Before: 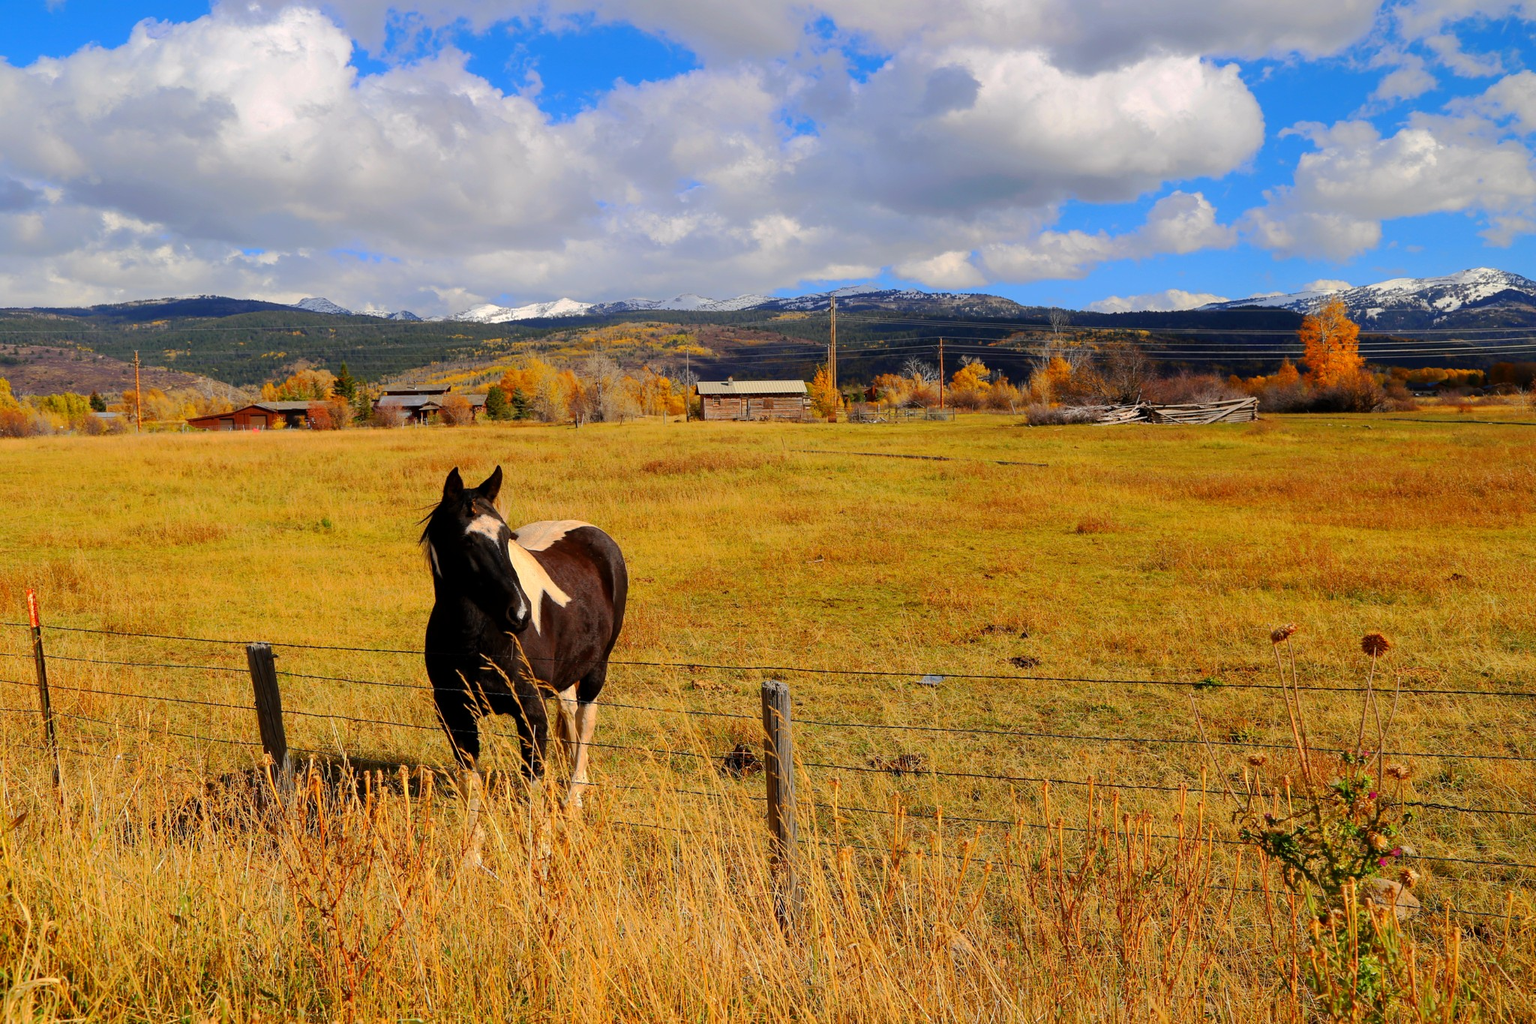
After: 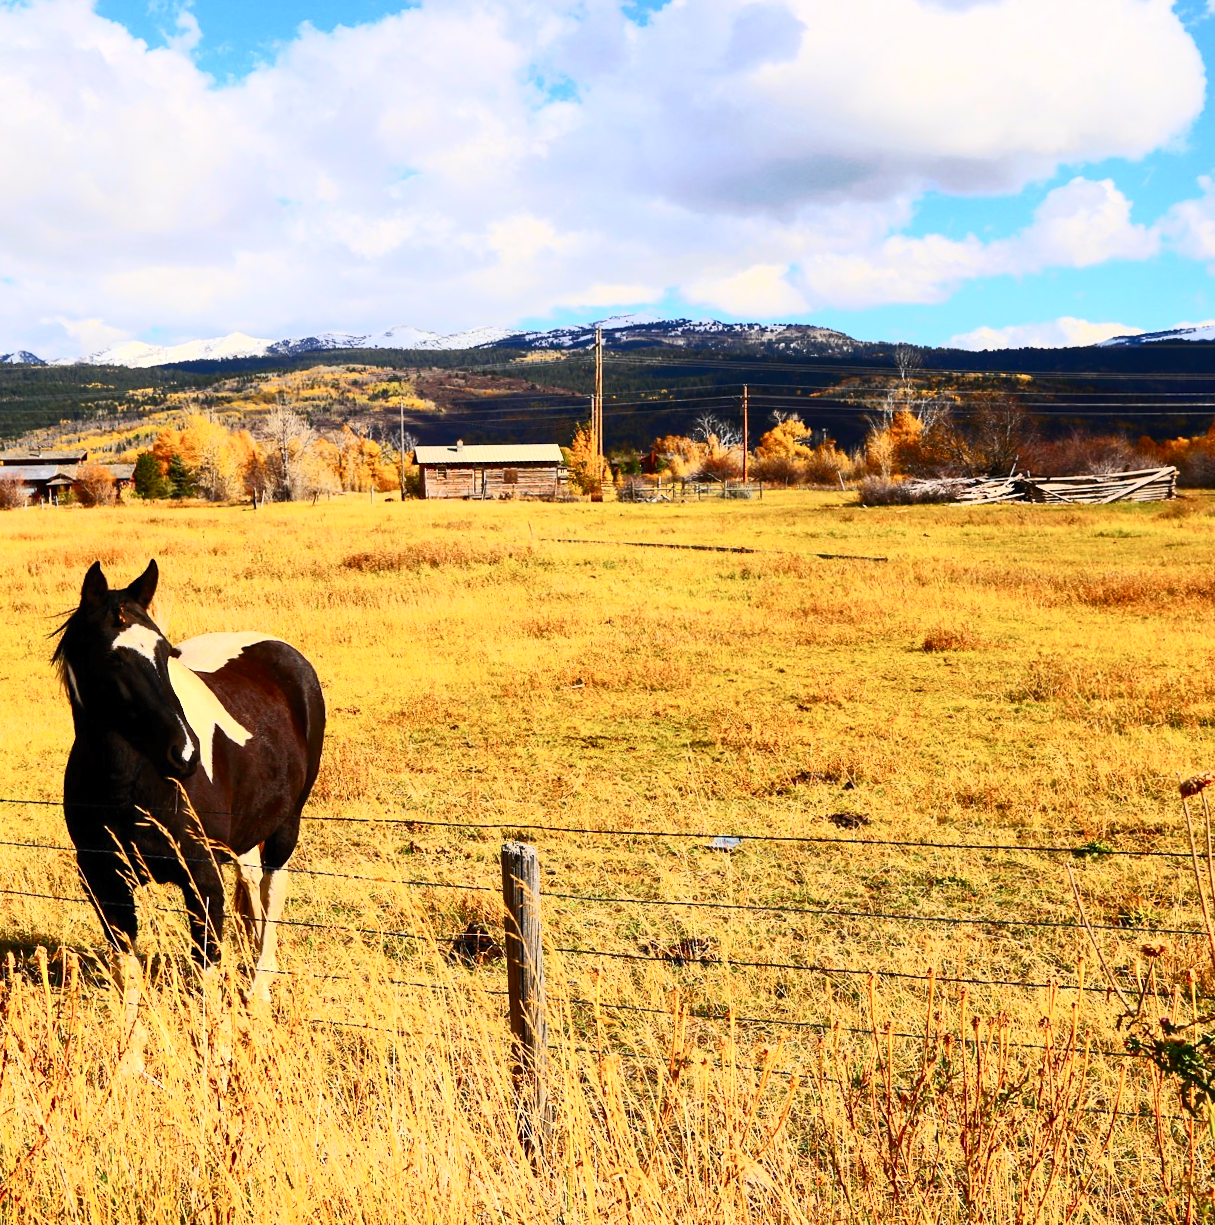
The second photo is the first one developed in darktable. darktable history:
crop and rotate: left 22.918%, top 5.629%, right 14.711%, bottom 2.247%
contrast brightness saturation: contrast 0.62, brightness 0.34, saturation 0.14
rotate and perspective: rotation 0.074°, lens shift (vertical) 0.096, lens shift (horizontal) -0.041, crop left 0.043, crop right 0.952, crop top 0.024, crop bottom 0.979
